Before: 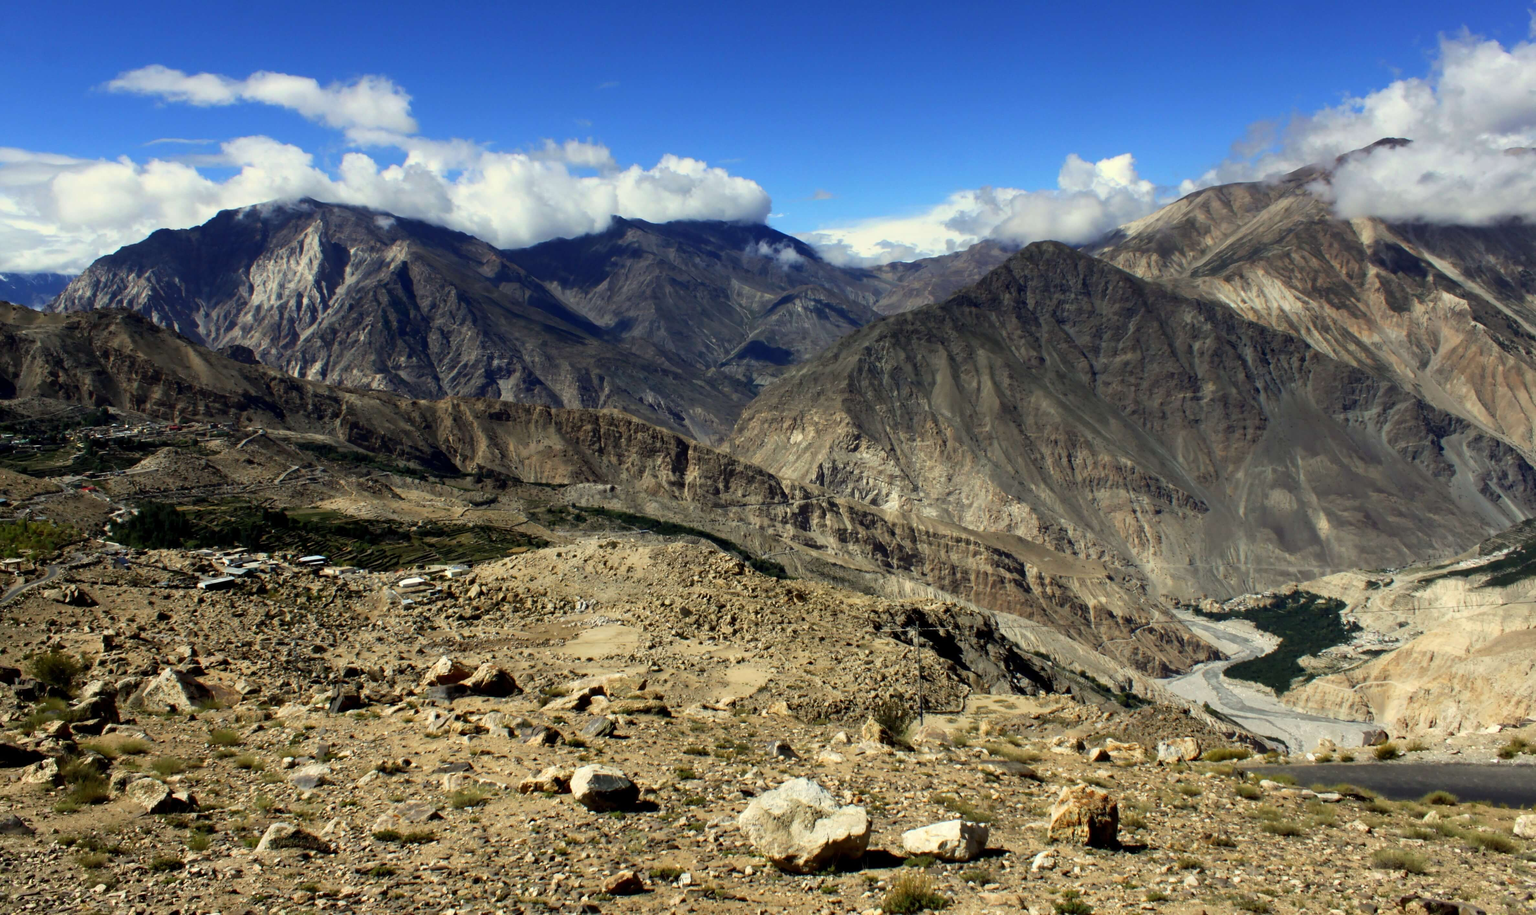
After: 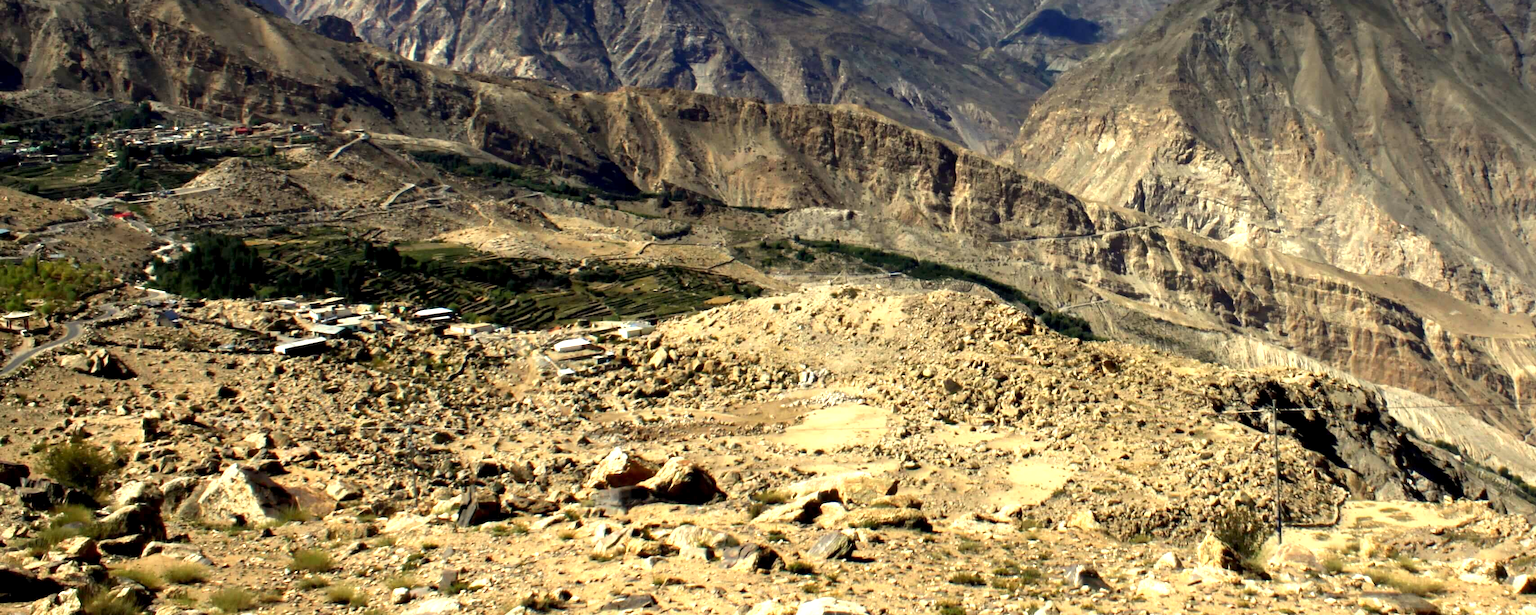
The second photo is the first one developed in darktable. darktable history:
crop: top 36.498%, right 27.964%, bottom 14.995%
white balance: red 1.045, blue 0.932
exposure: black level correction 0.001, exposure 0.955 EV, compensate exposure bias true, compensate highlight preservation false
